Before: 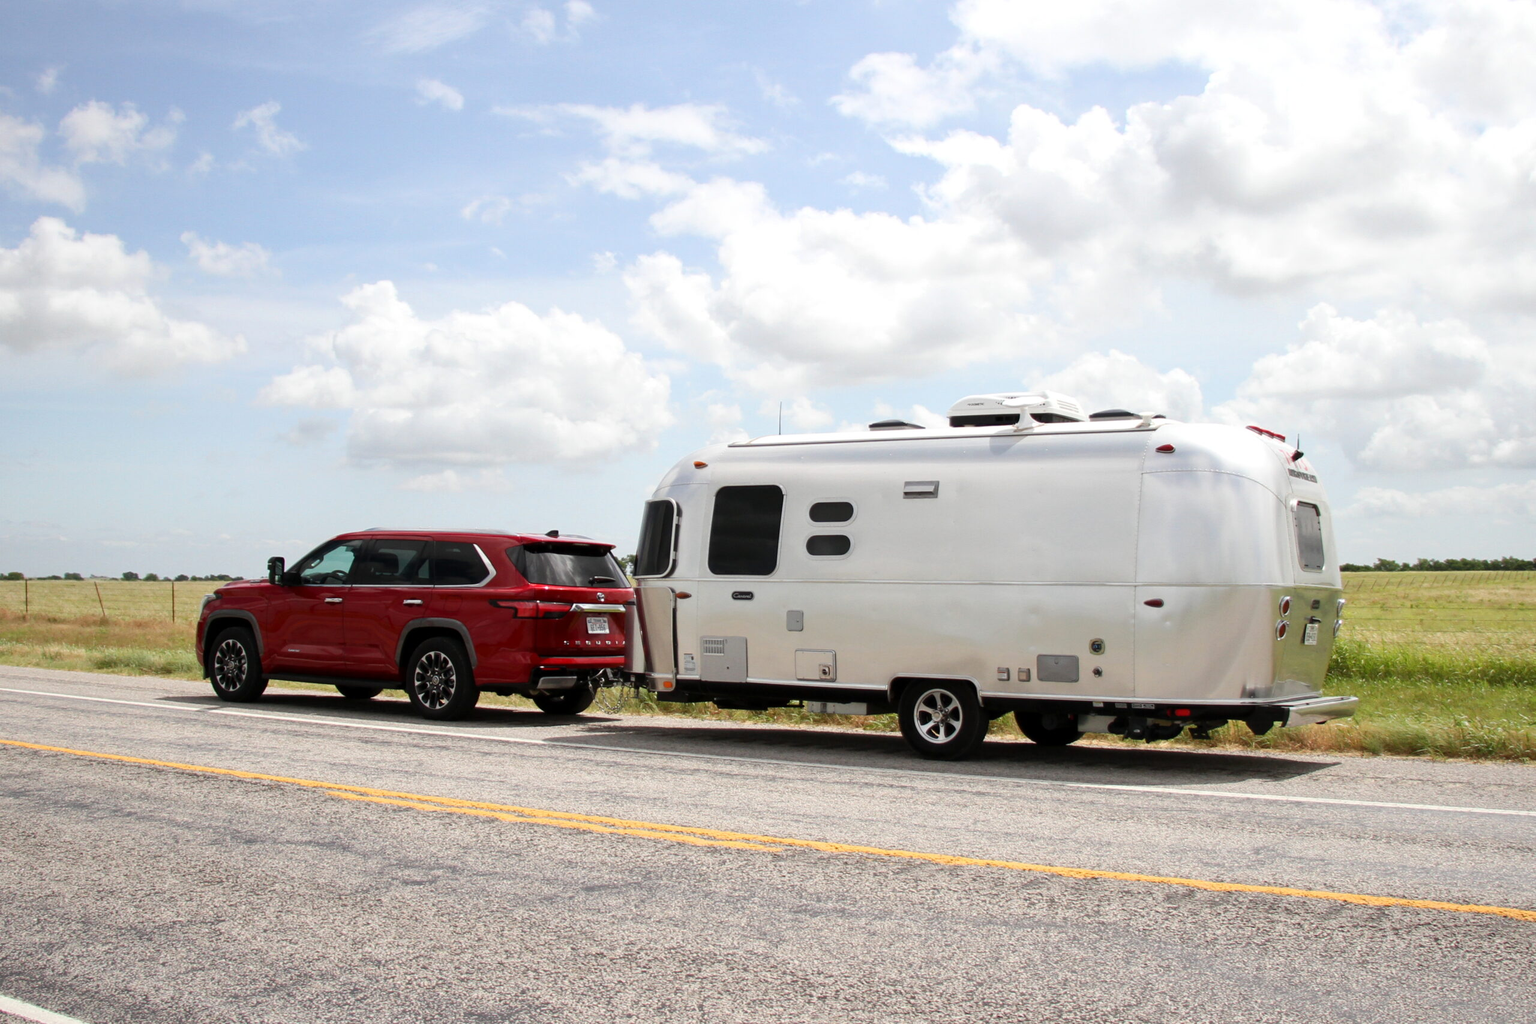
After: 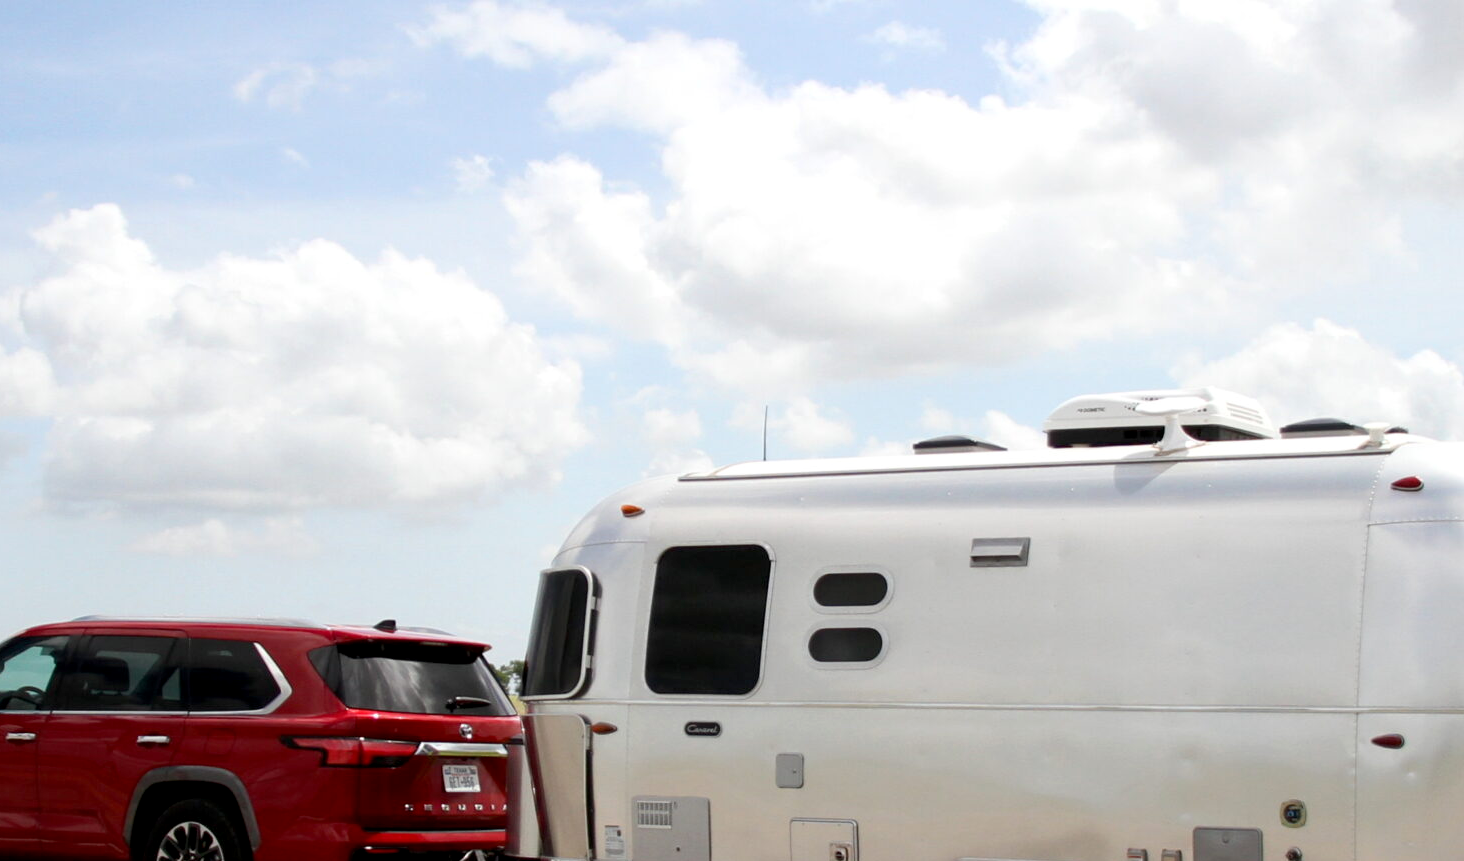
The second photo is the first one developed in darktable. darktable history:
exposure: black level correction 0.004, exposure 0.014 EV, compensate highlight preservation false
crop: left 20.932%, top 15.471%, right 21.848%, bottom 34.081%
